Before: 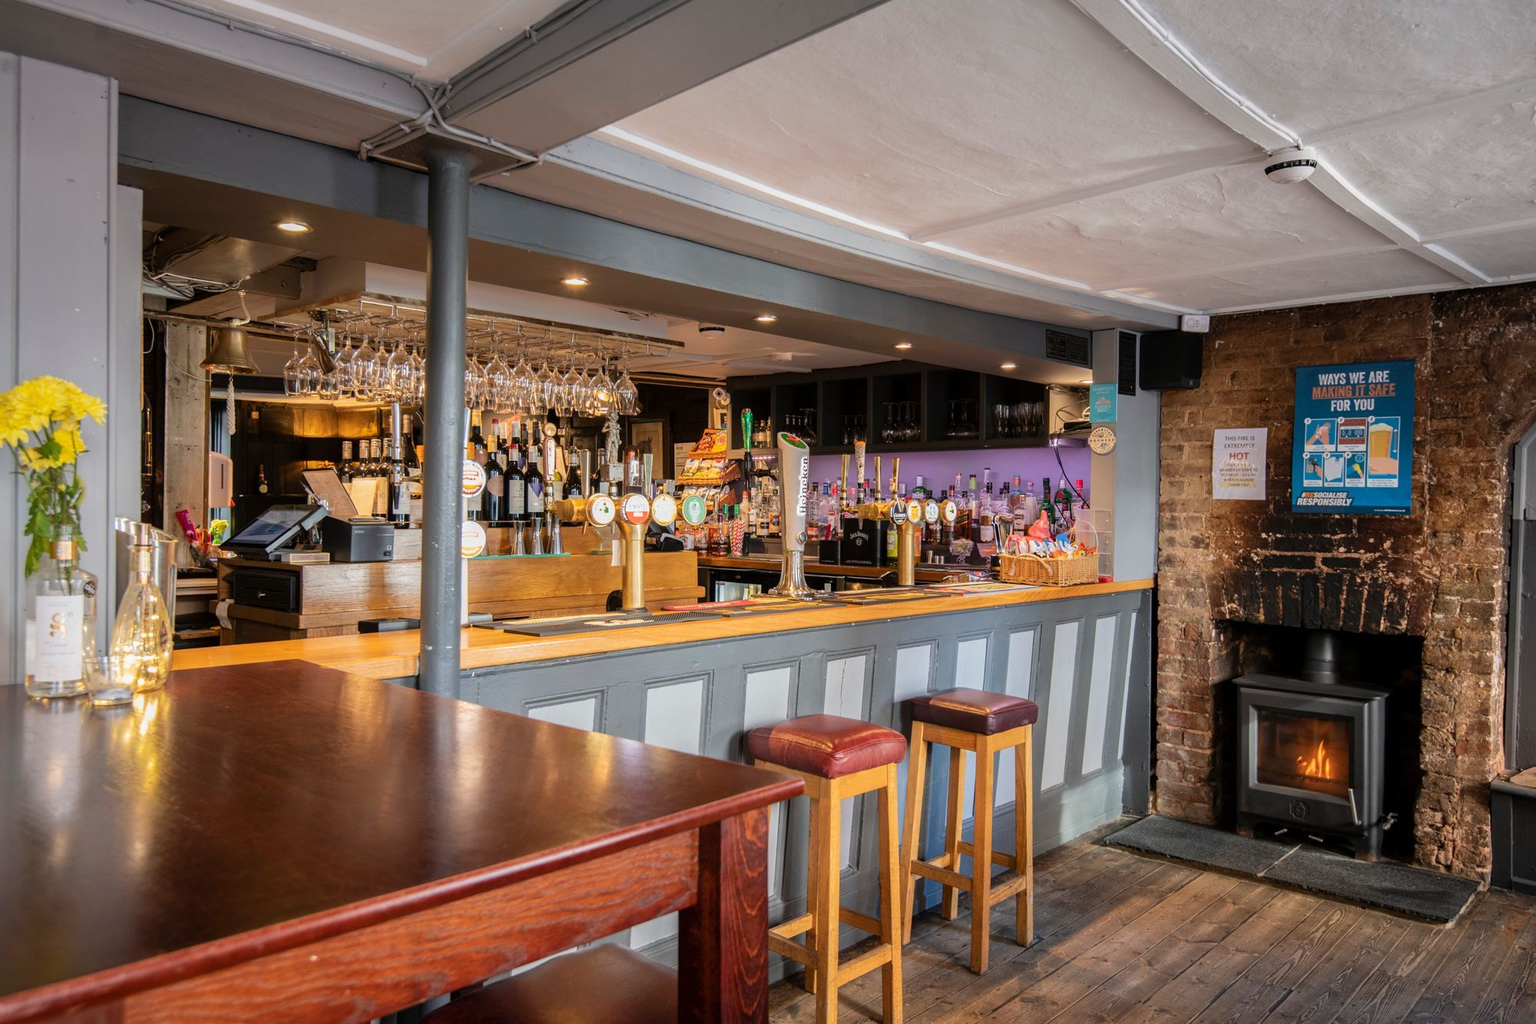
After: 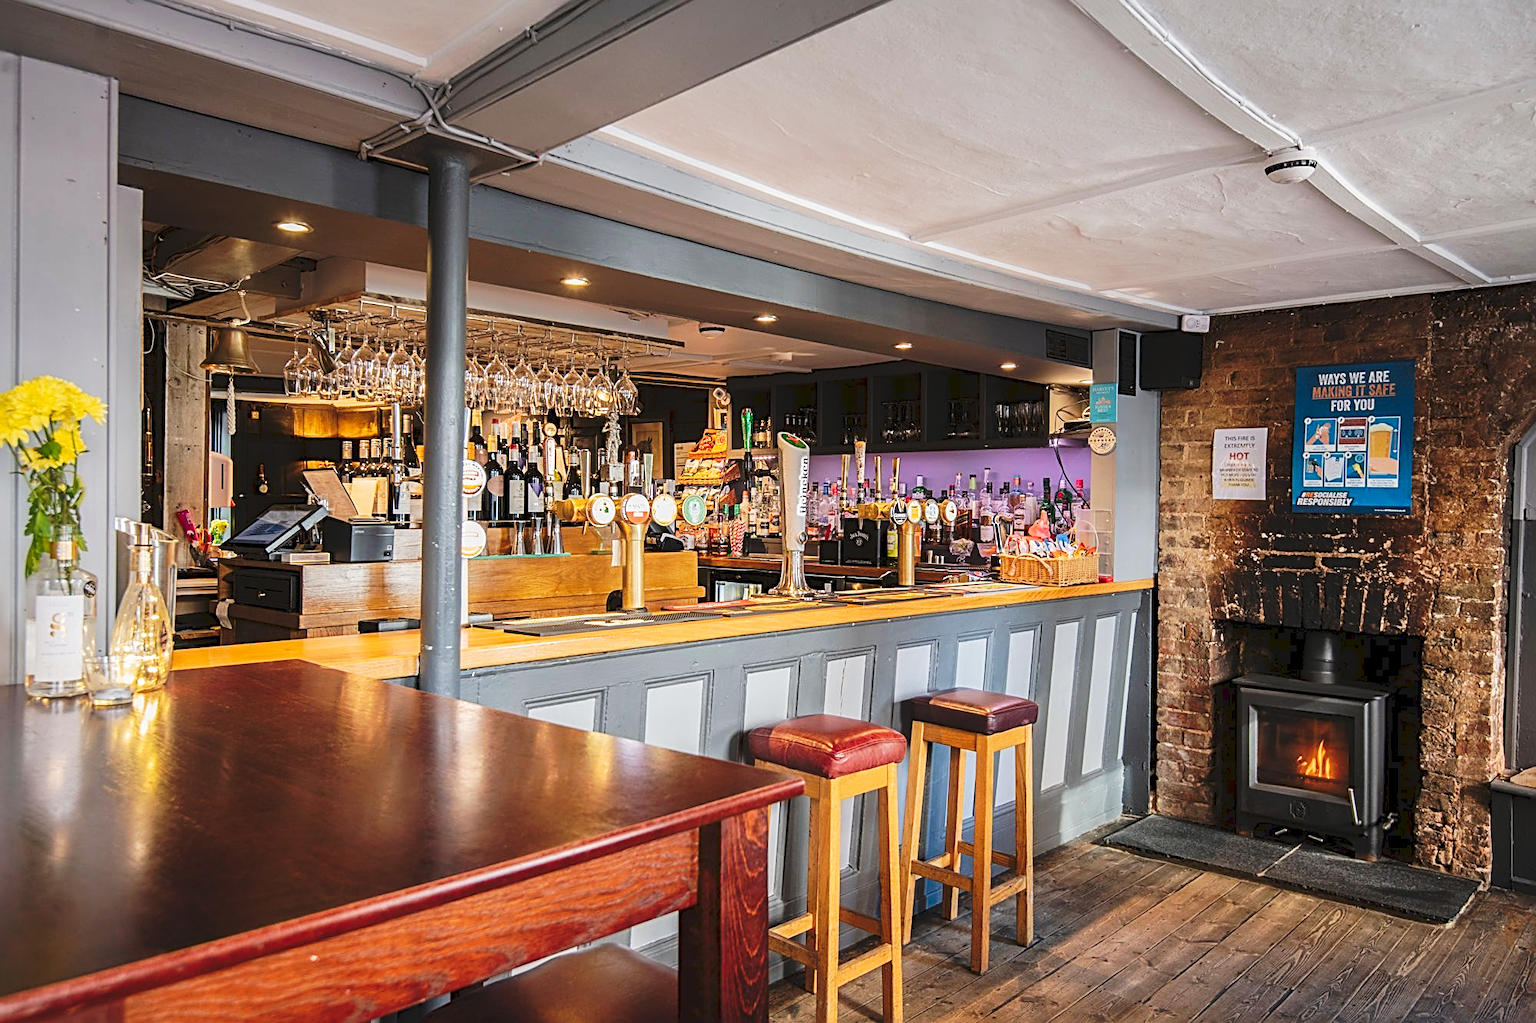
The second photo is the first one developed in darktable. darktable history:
tone curve: curves: ch0 [(0, 0) (0.003, 0.065) (0.011, 0.072) (0.025, 0.09) (0.044, 0.104) (0.069, 0.116) (0.1, 0.127) (0.136, 0.15) (0.177, 0.184) (0.224, 0.223) (0.277, 0.28) (0.335, 0.361) (0.399, 0.443) (0.468, 0.525) (0.543, 0.616) (0.623, 0.713) (0.709, 0.79) (0.801, 0.866) (0.898, 0.933) (1, 1)], preserve colors none
sharpen: radius 2.6, amount 0.7
